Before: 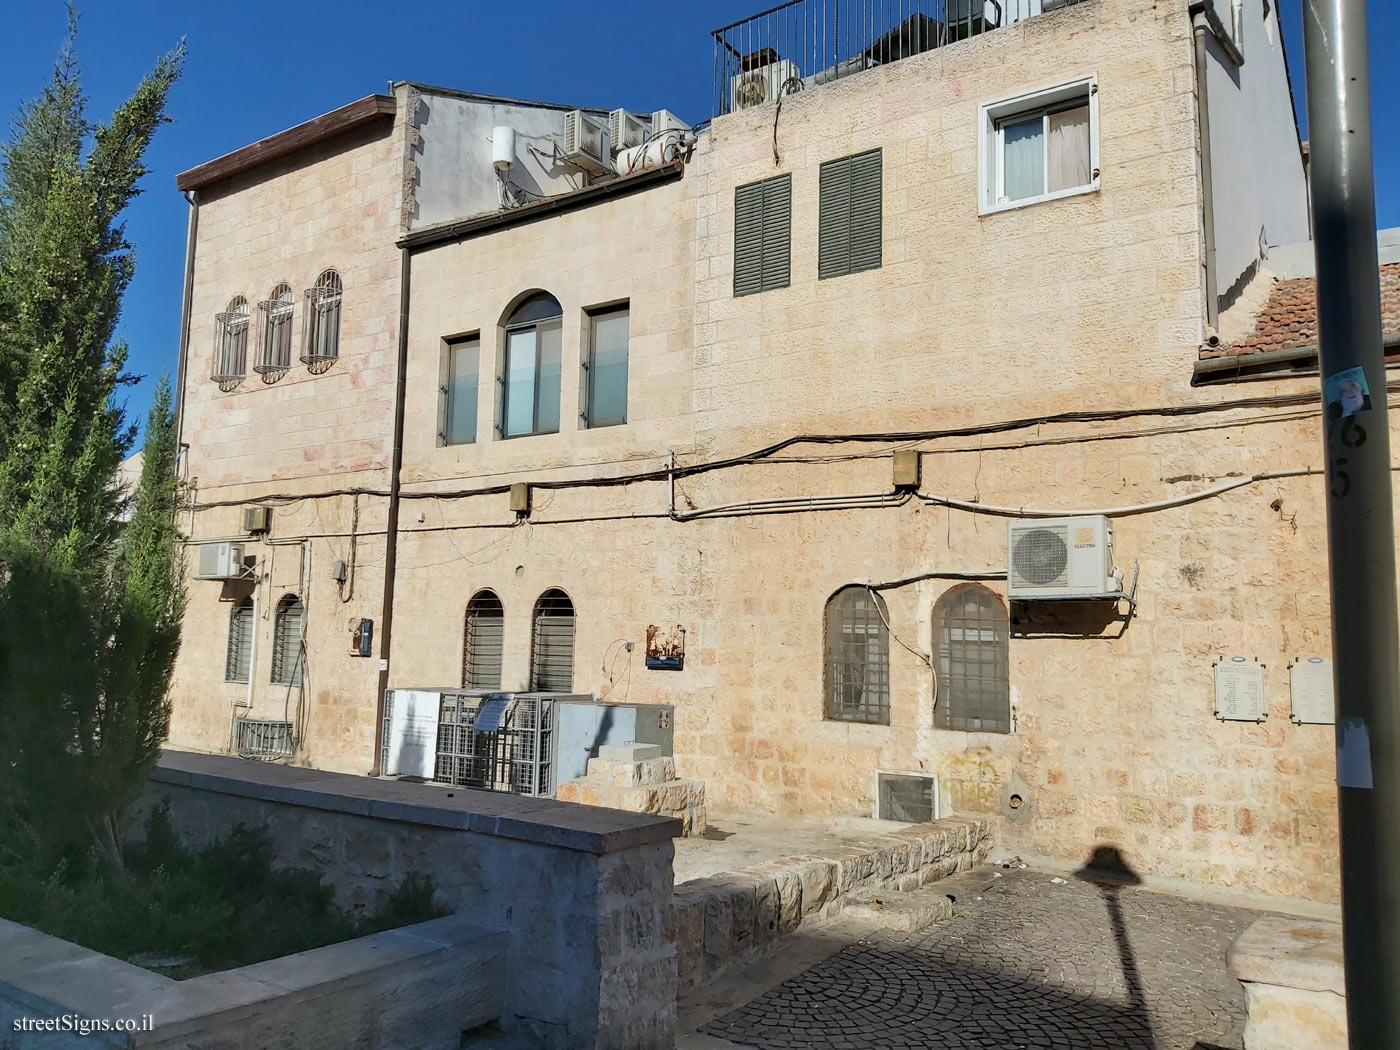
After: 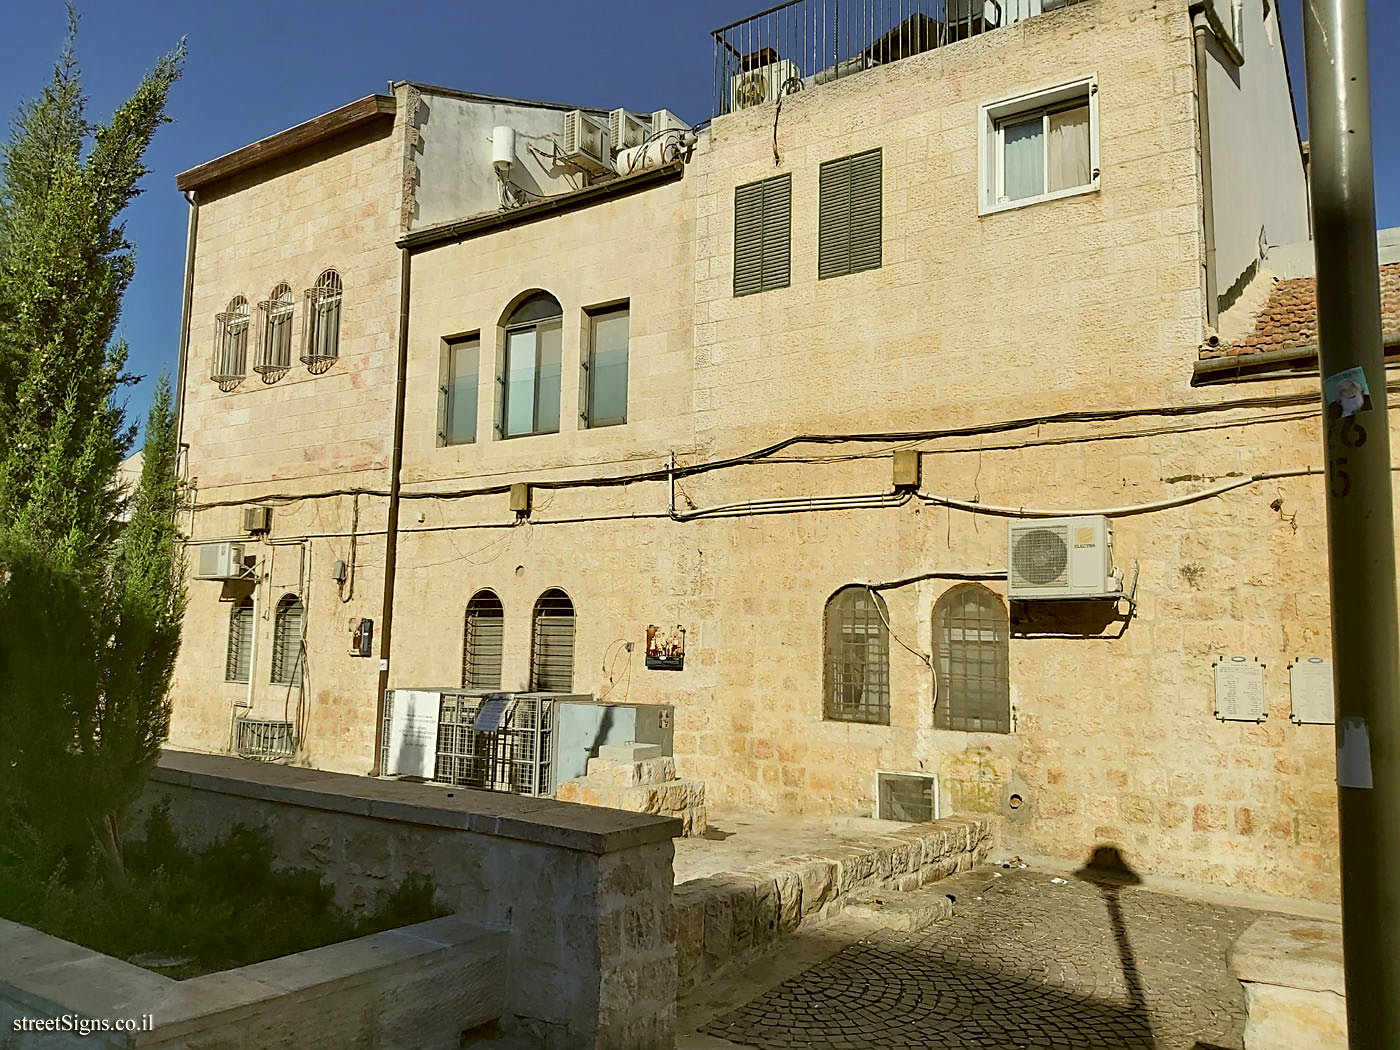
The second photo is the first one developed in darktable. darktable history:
color correction: highlights a* -1.43, highlights b* 10.12, shadows a* 0.395, shadows b* 19.35
sharpen: on, module defaults
